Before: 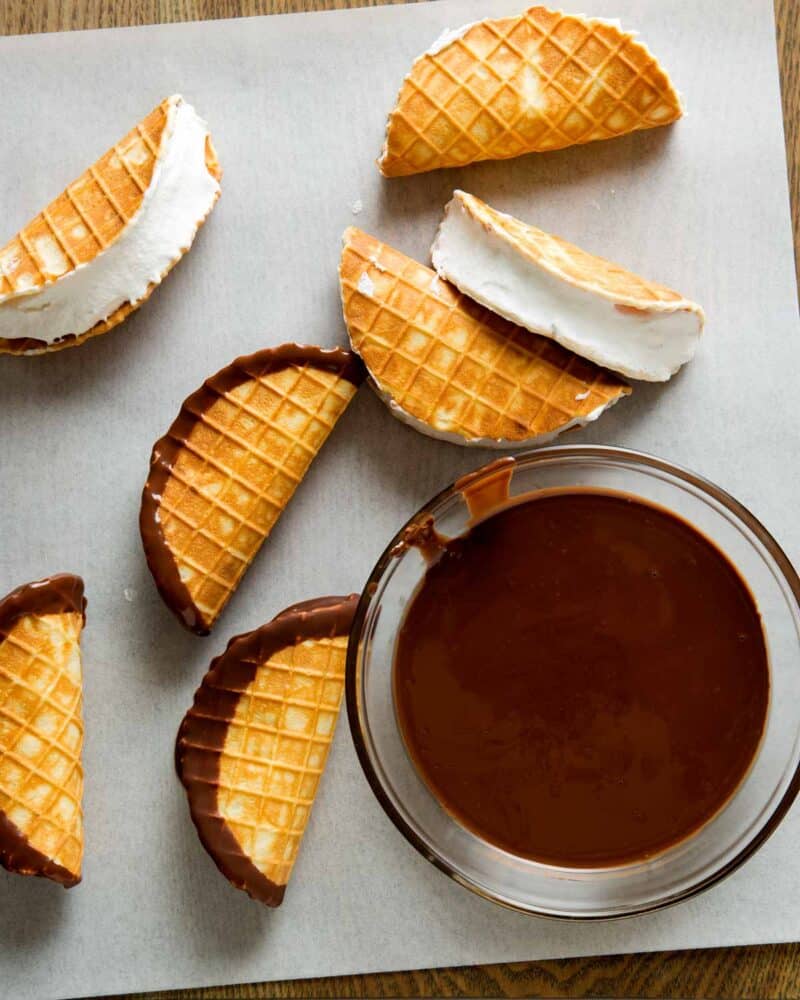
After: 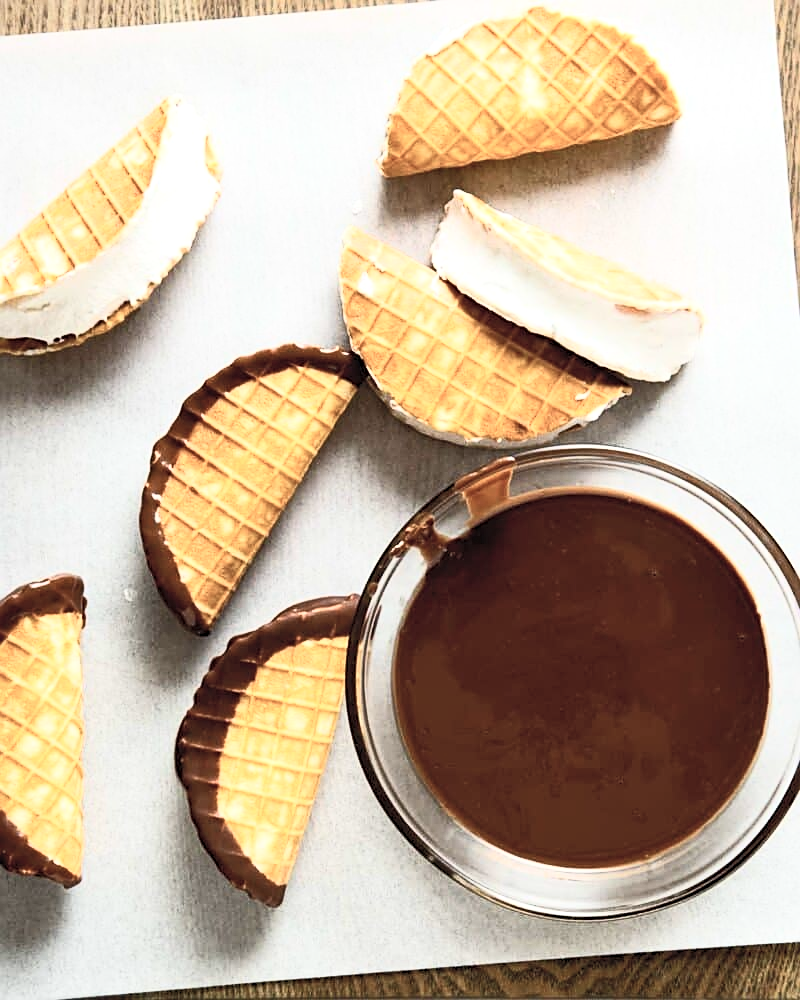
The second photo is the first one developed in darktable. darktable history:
sharpen: on, module defaults
contrast brightness saturation: contrast 0.448, brightness 0.562, saturation -0.208
local contrast: highlights 103%, shadows 102%, detail 119%, midtone range 0.2
